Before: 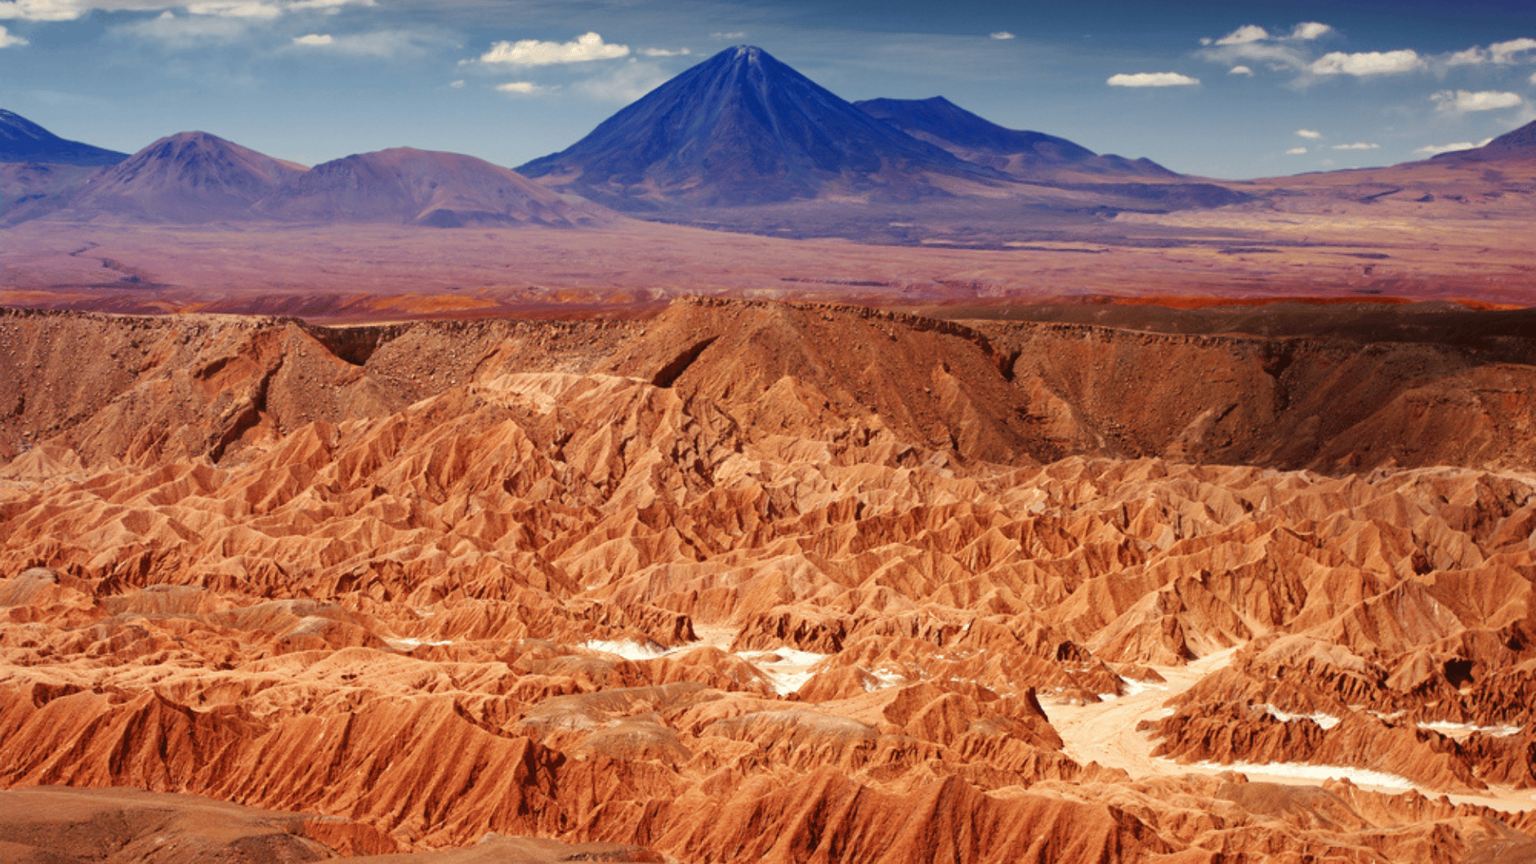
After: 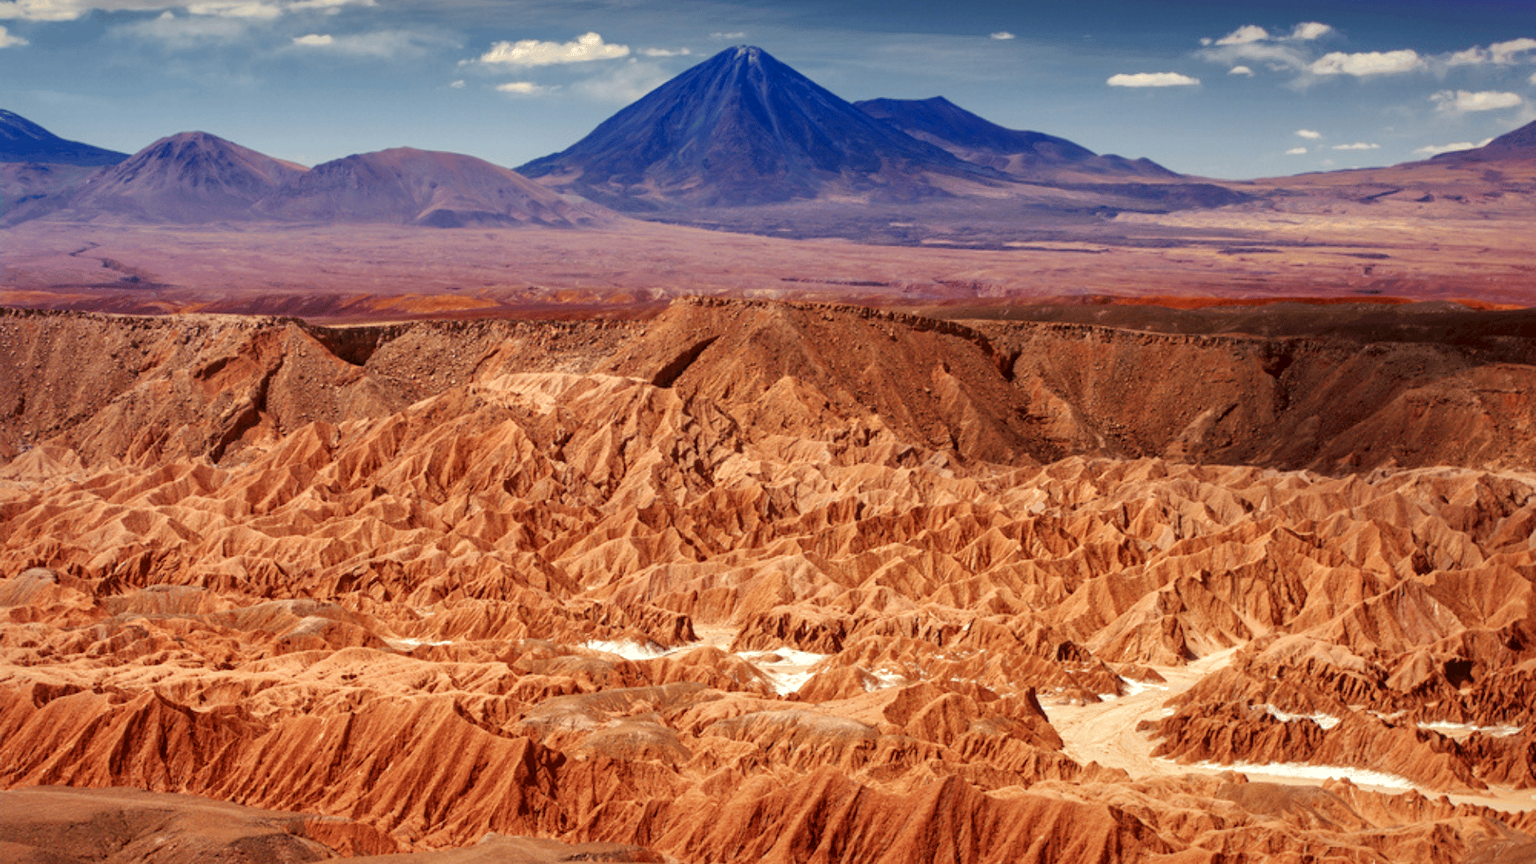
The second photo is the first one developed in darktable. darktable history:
shadows and highlights: highlights -60
local contrast: detail 130%
